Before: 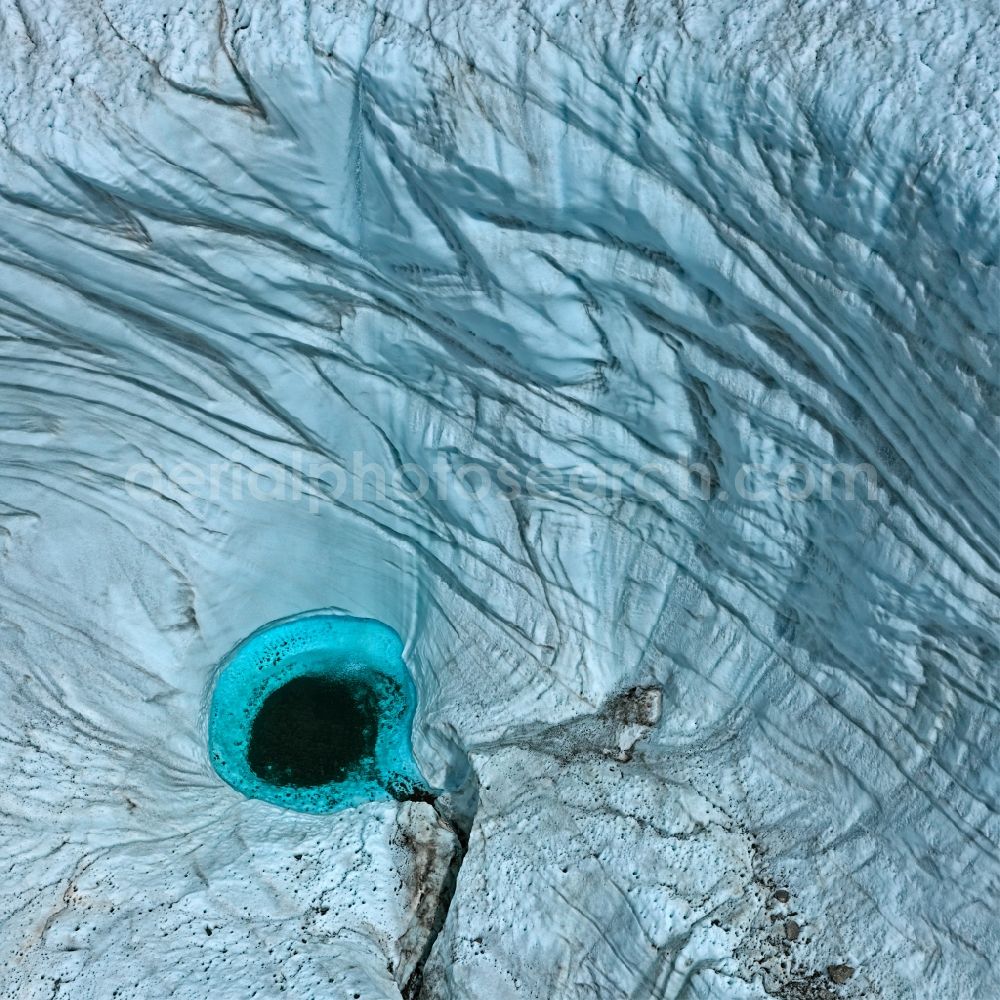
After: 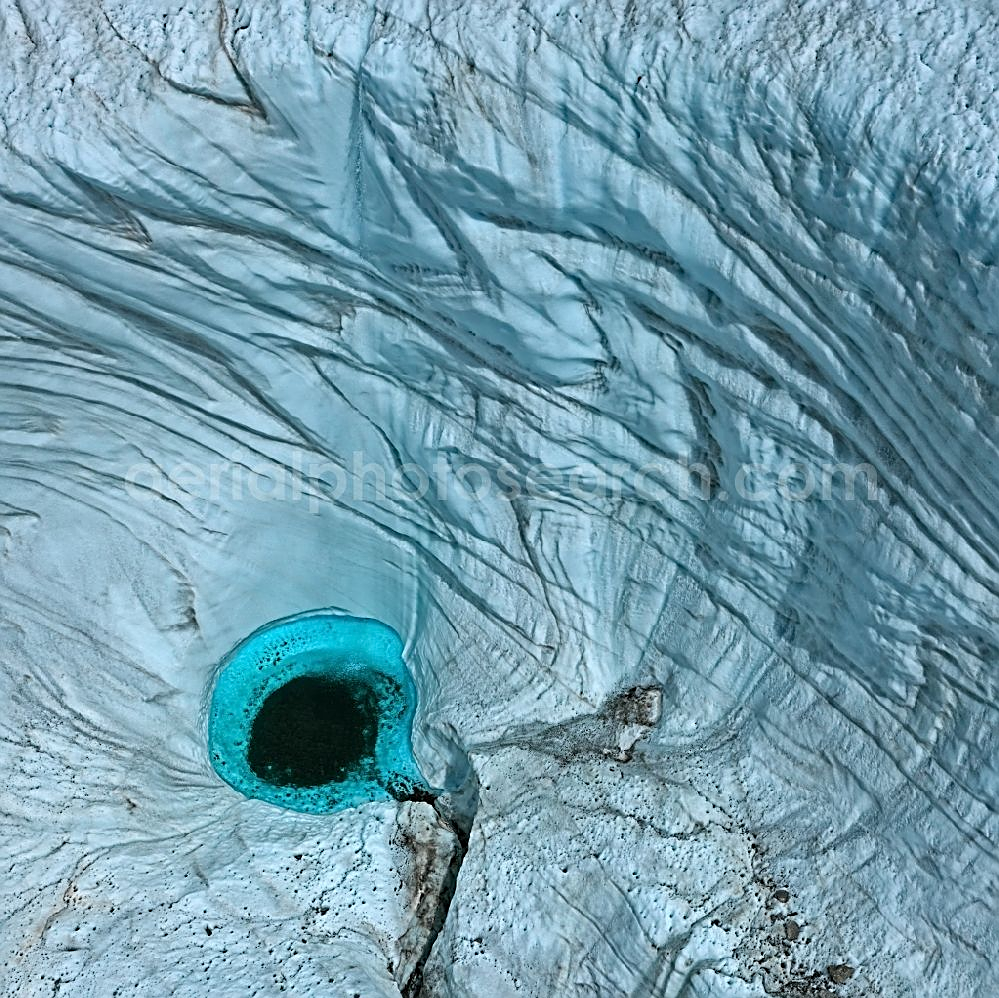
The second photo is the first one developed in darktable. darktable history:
crop: top 0.05%, bottom 0.098%
sharpen: on, module defaults
